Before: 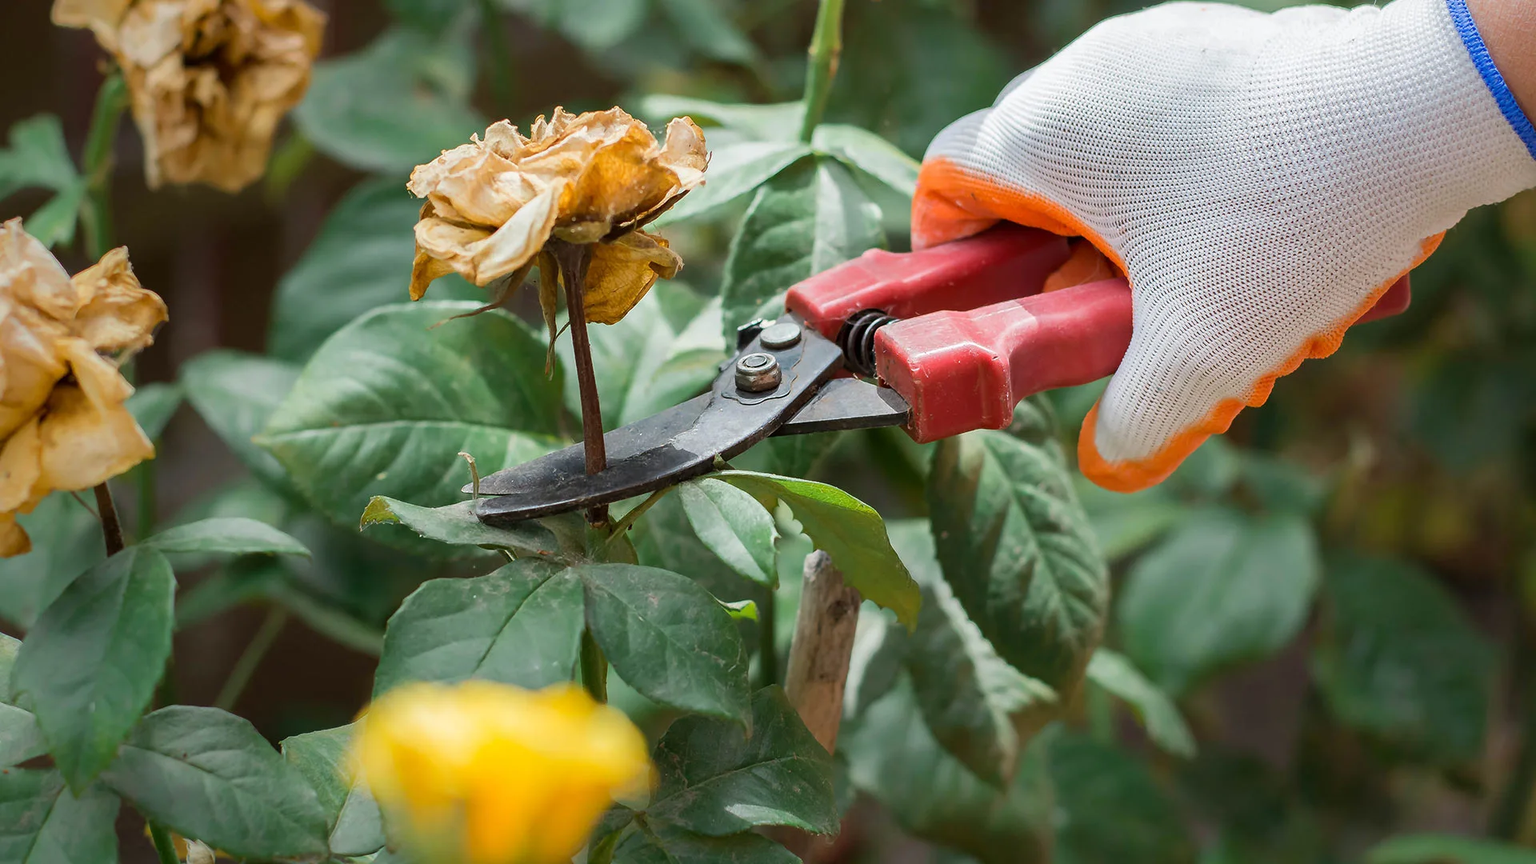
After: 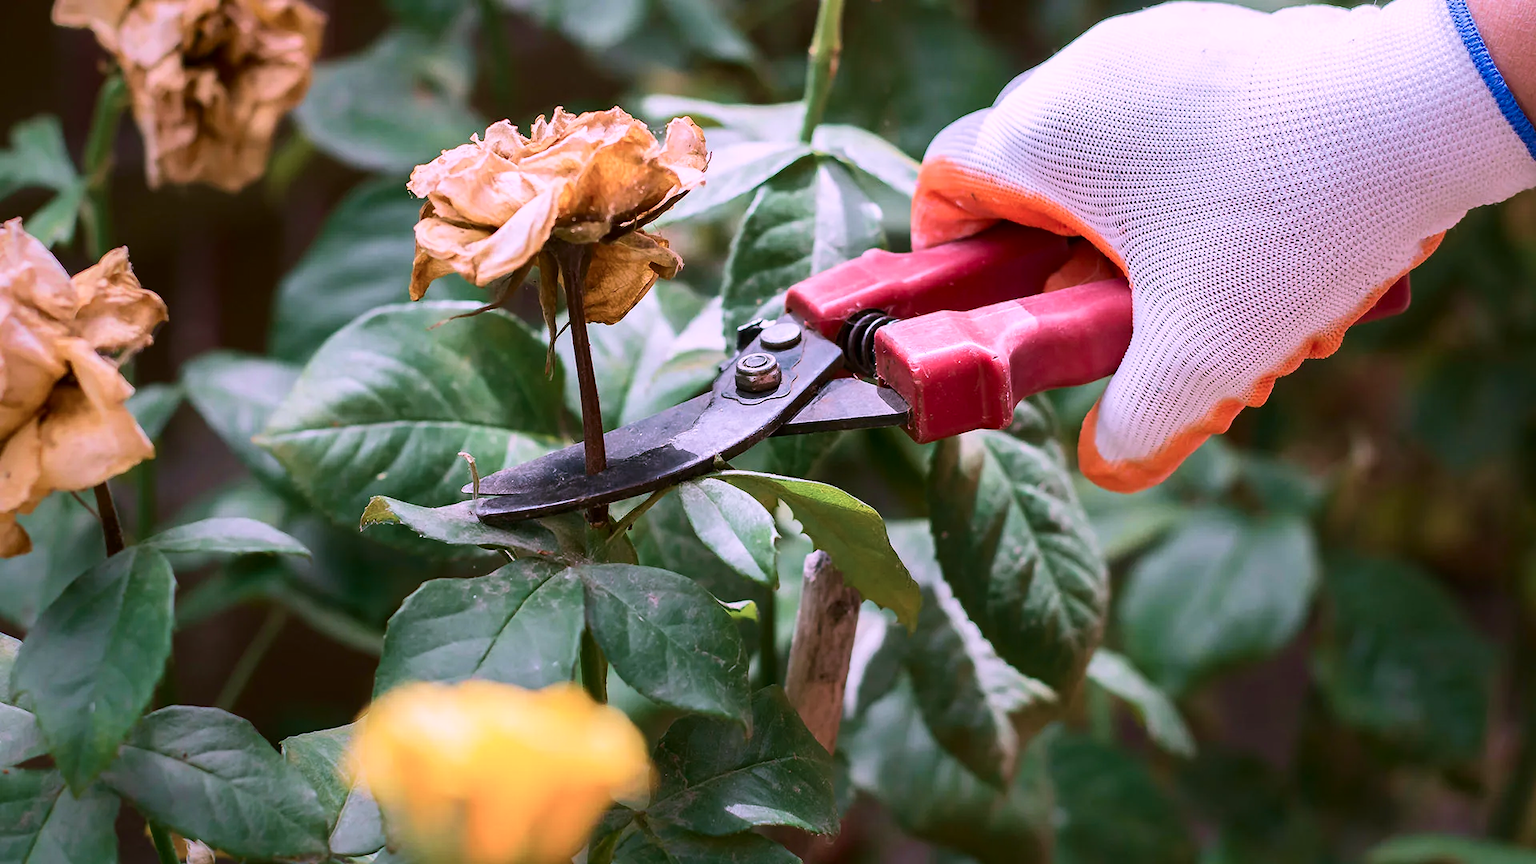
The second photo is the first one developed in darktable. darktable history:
color correction: highlights a* 16.16, highlights b* -19.91
velvia: strength 26.87%
contrast brightness saturation: contrast 0.218
